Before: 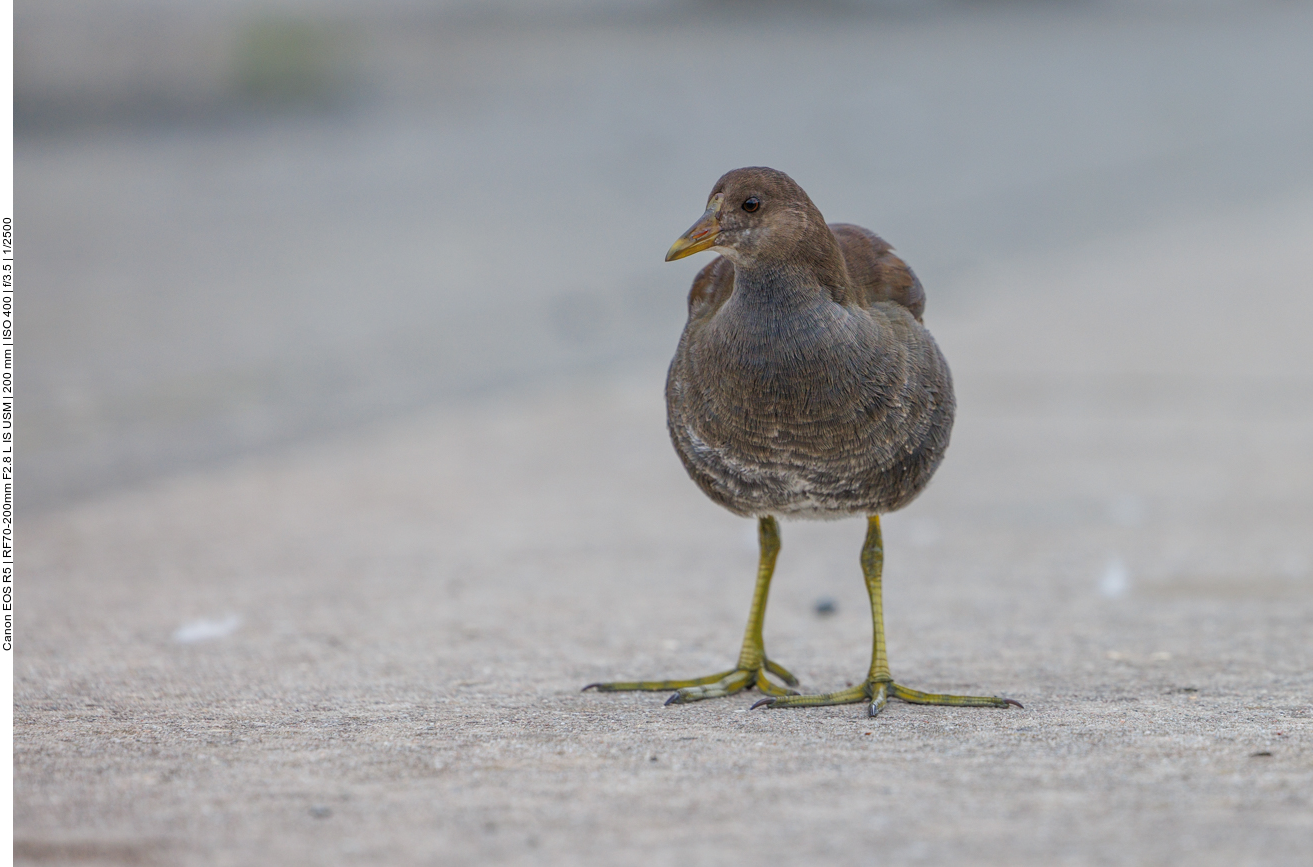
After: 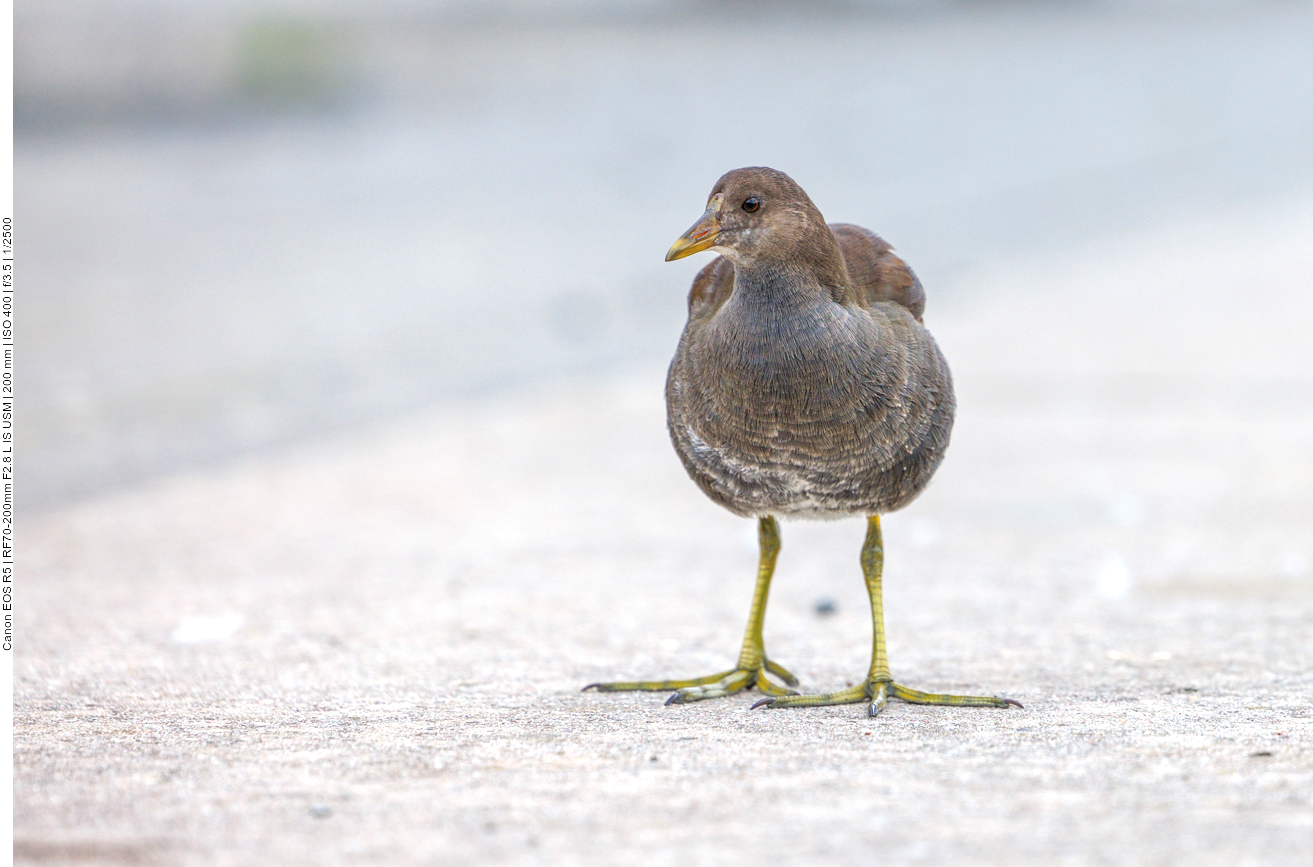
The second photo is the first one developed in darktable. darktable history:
exposure: black level correction 0.001, exposure 0.958 EV, compensate exposure bias true, compensate highlight preservation false
